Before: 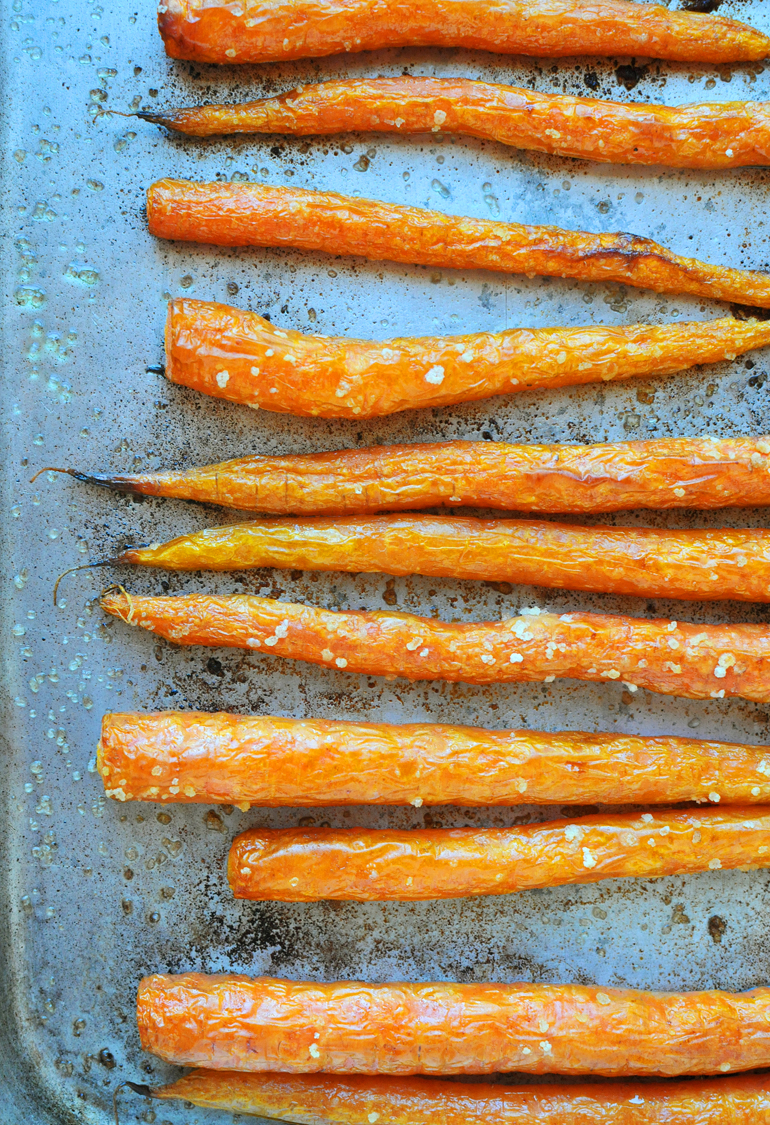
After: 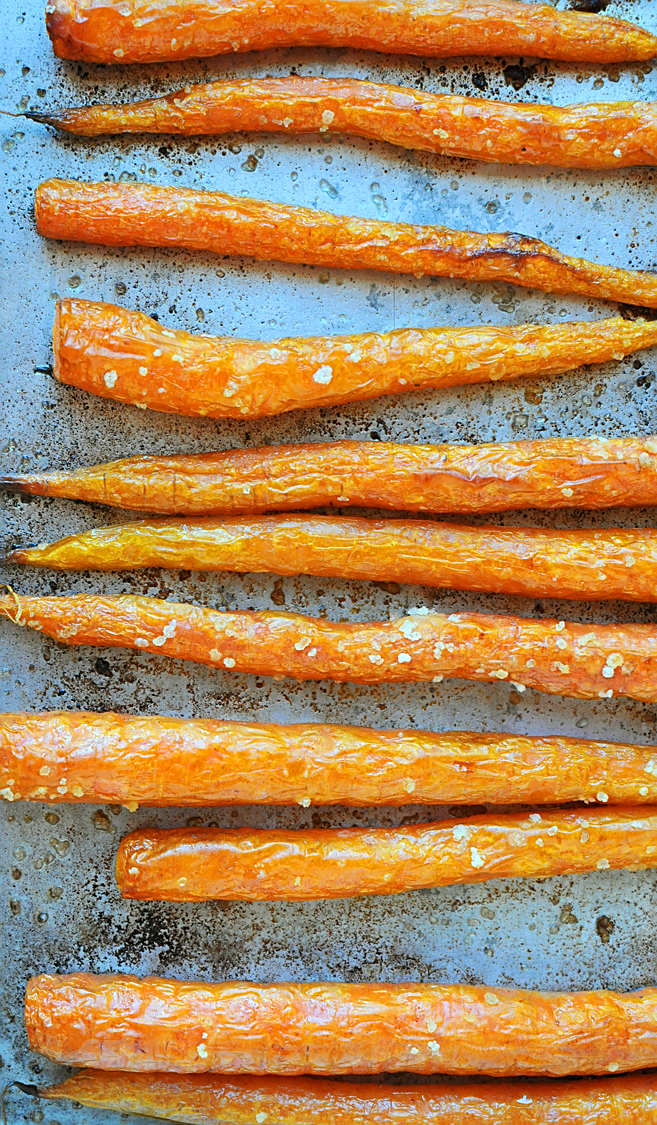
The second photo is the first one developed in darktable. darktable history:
crop and rotate: left 14.595%
sharpen: on, module defaults
